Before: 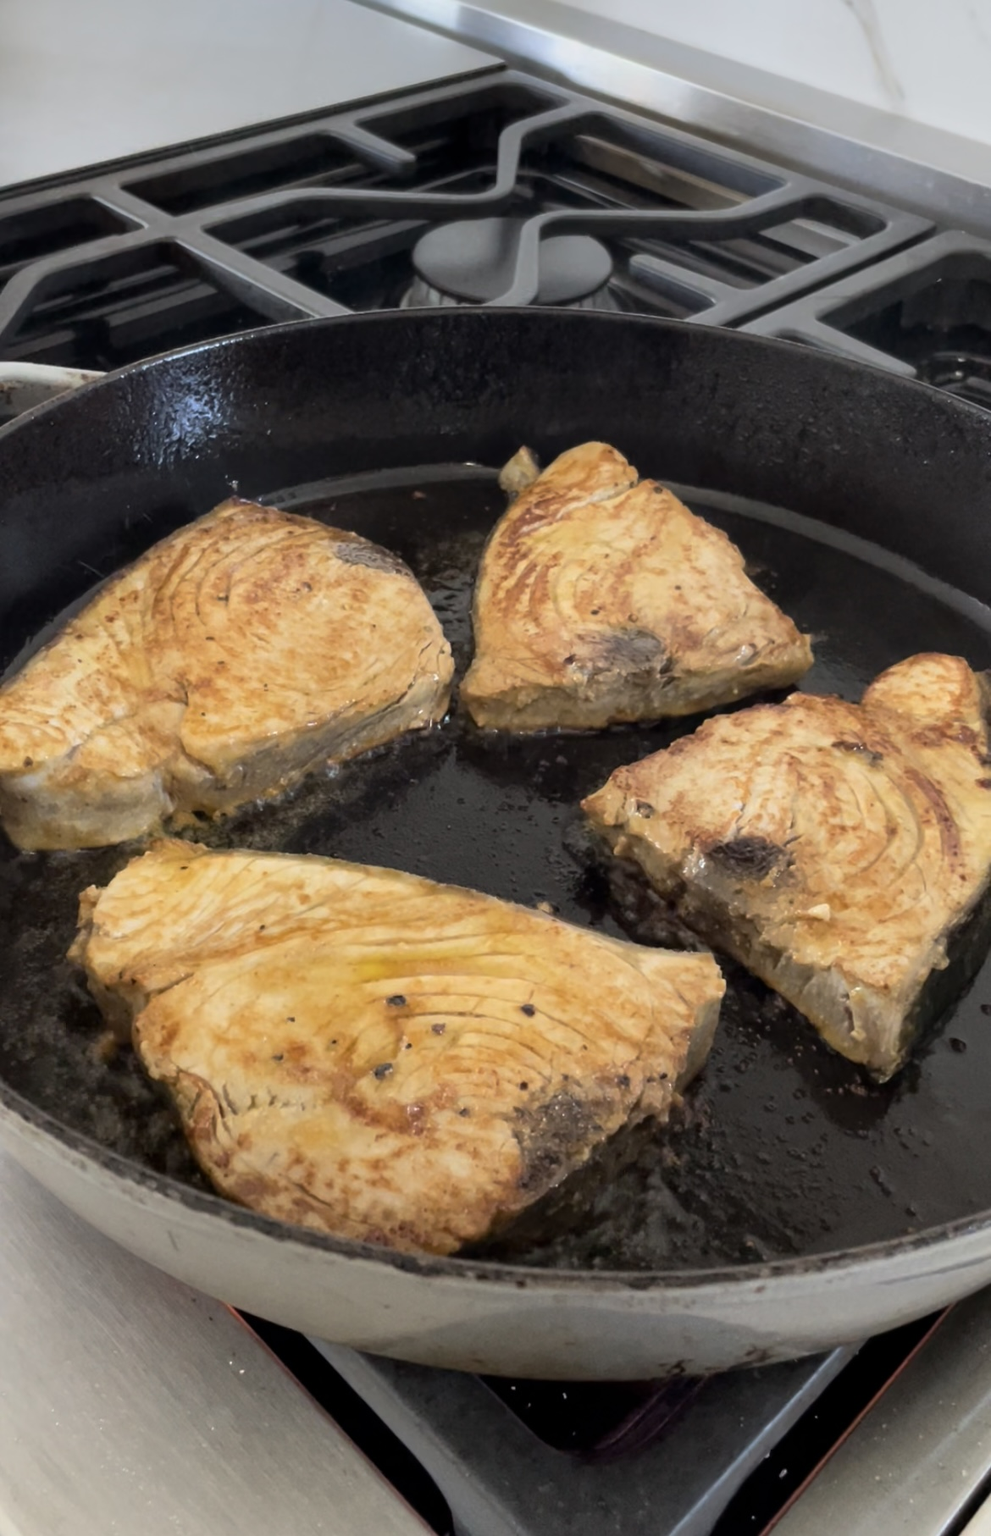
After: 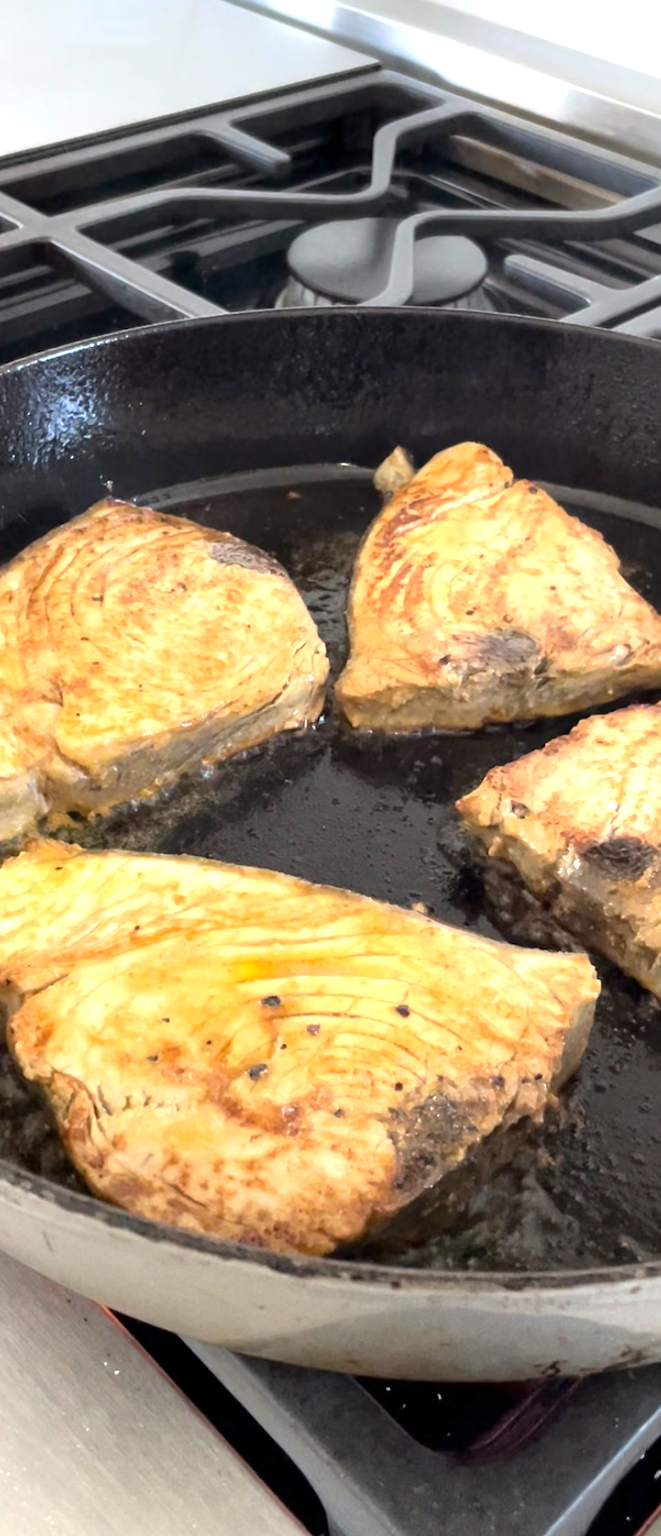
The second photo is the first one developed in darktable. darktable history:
exposure: exposure 0.939 EV, compensate exposure bias true, compensate highlight preservation false
crop and rotate: left 12.731%, right 20.433%
